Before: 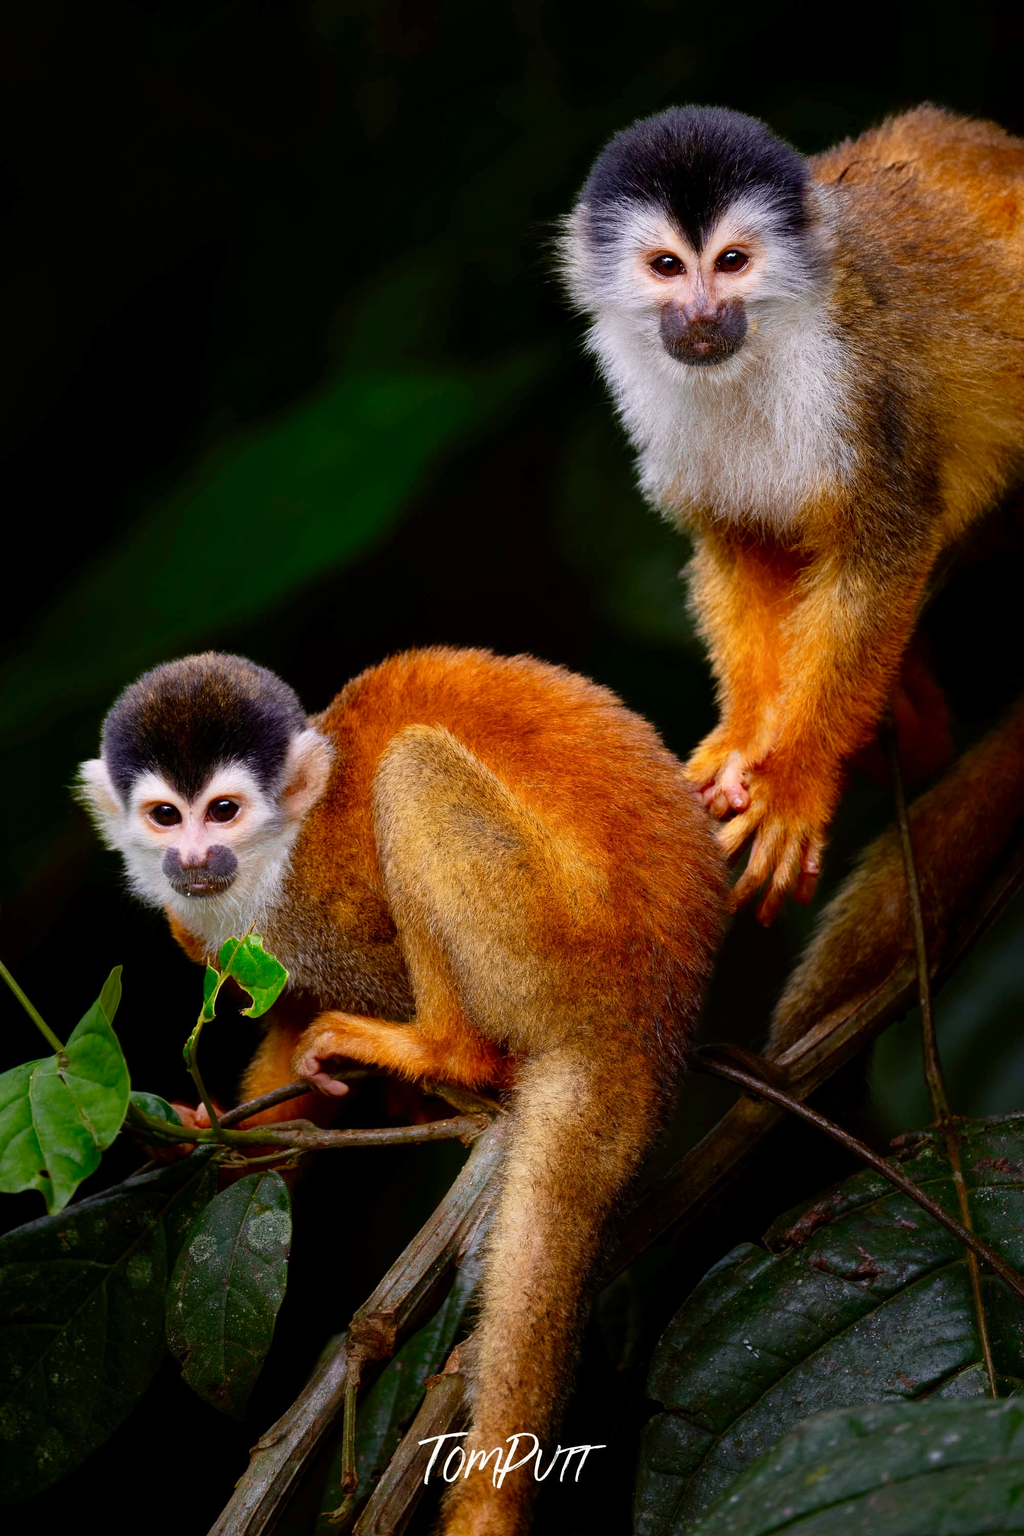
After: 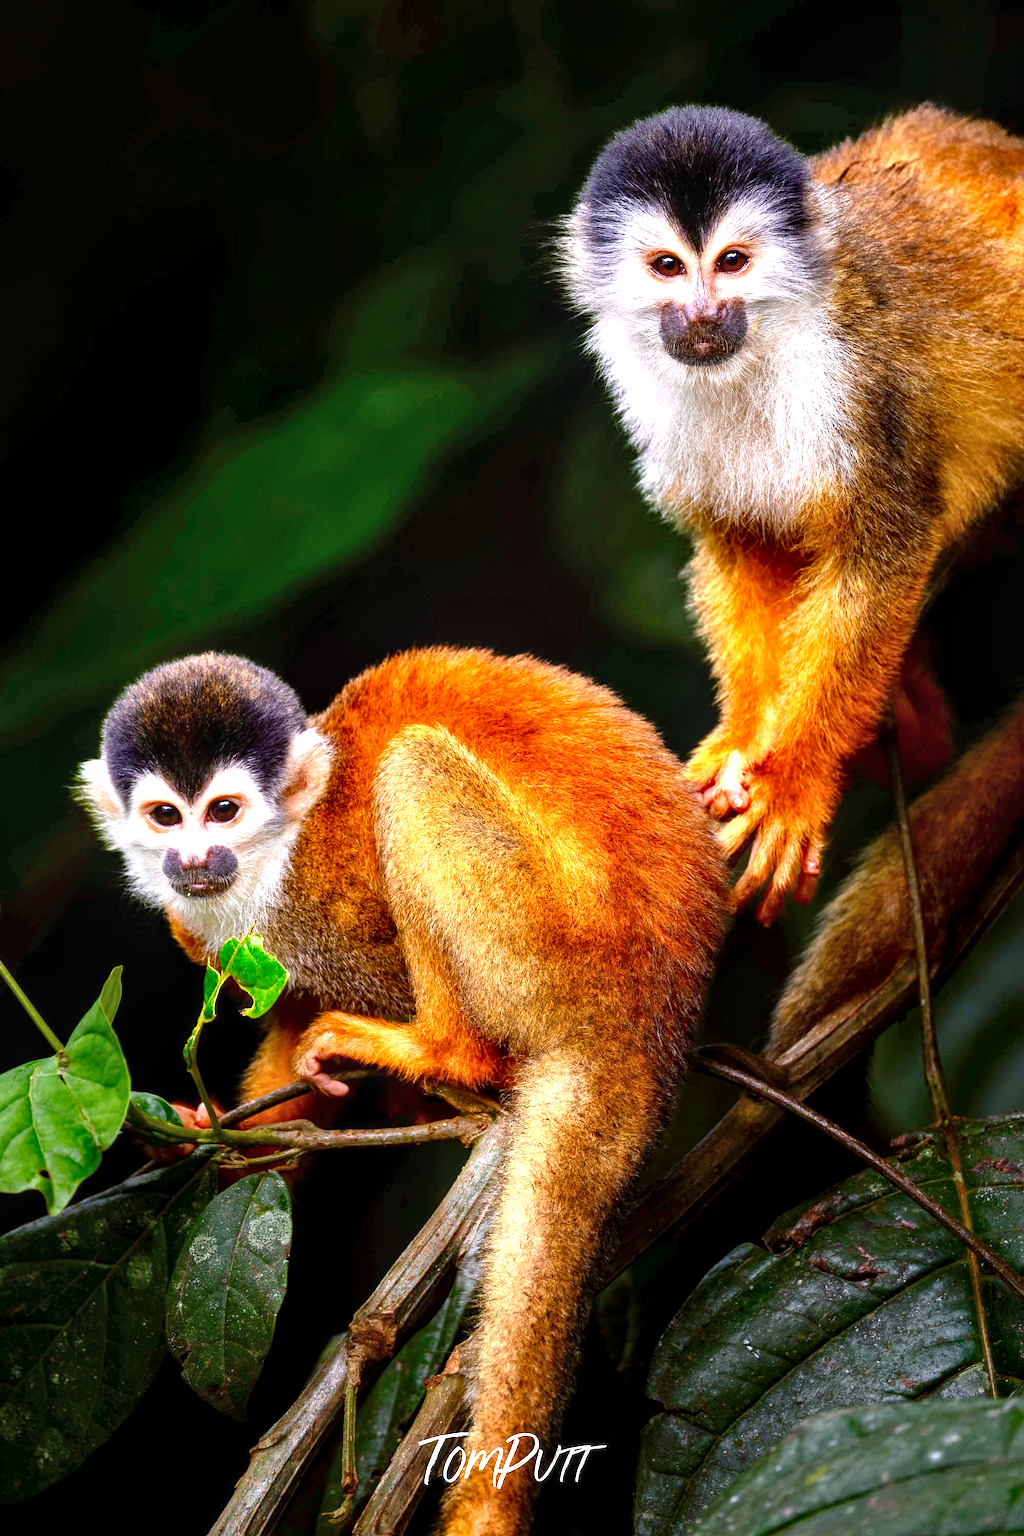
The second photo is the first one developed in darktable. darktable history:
exposure: exposure 1.234 EV, compensate exposure bias true, compensate highlight preservation false
local contrast: detail 130%
